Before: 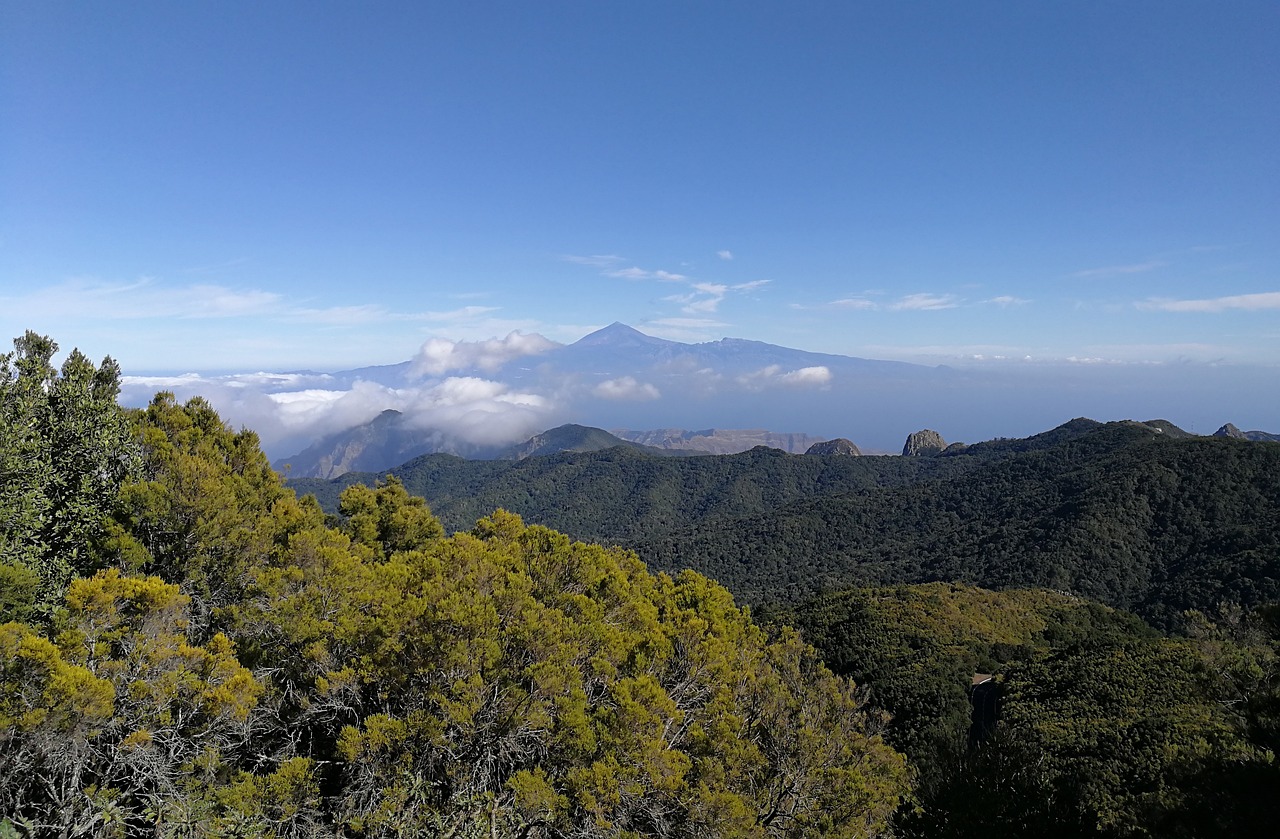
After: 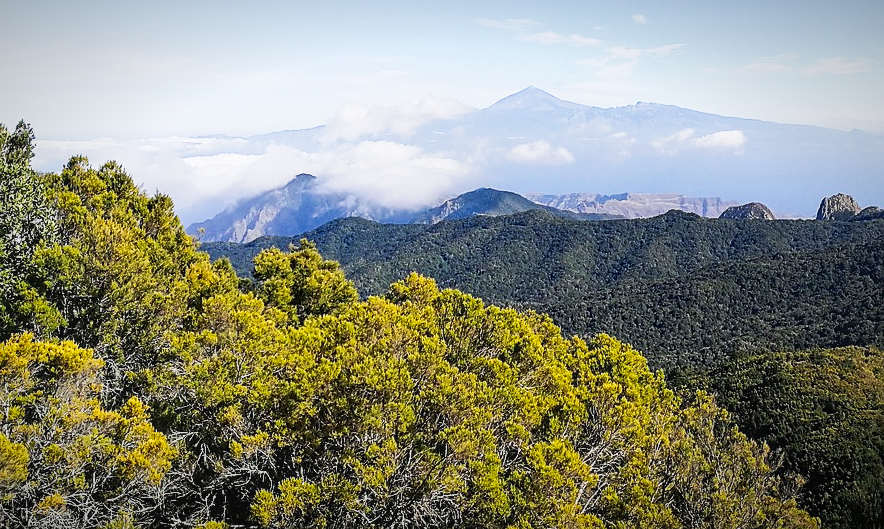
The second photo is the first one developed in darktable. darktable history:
exposure: black level correction 0.001, exposure 0.498 EV, compensate exposure bias true, compensate highlight preservation false
local contrast: on, module defaults
vignetting: fall-off start 81.6%, fall-off radius 62.16%, saturation -0.001, automatic ratio true, width/height ratio 1.41
crop: left 6.761%, top 28.164%, right 24.174%, bottom 8.689%
sharpen: radius 1.462, amount 0.406, threshold 1.546
contrast brightness saturation: contrast 0.152, brightness -0.012, saturation 0.098
tone curve: curves: ch0 [(0, 0.026) (0.172, 0.194) (0.398, 0.437) (0.469, 0.544) (0.612, 0.741) (0.845, 0.926) (1, 0.968)]; ch1 [(0, 0) (0.437, 0.453) (0.472, 0.467) (0.502, 0.502) (0.531, 0.546) (0.574, 0.583) (0.617, 0.64) (0.699, 0.749) (0.859, 0.919) (1, 1)]; ch2 [(0, 0) (0.33, 0.301) (0.421, 0.443) (0.476, 0.502) (0.511, 0.504) (0.553, 0.553) (0.595, 0.586) (0.664, 0.664) (1, 1)], preserve colors none
